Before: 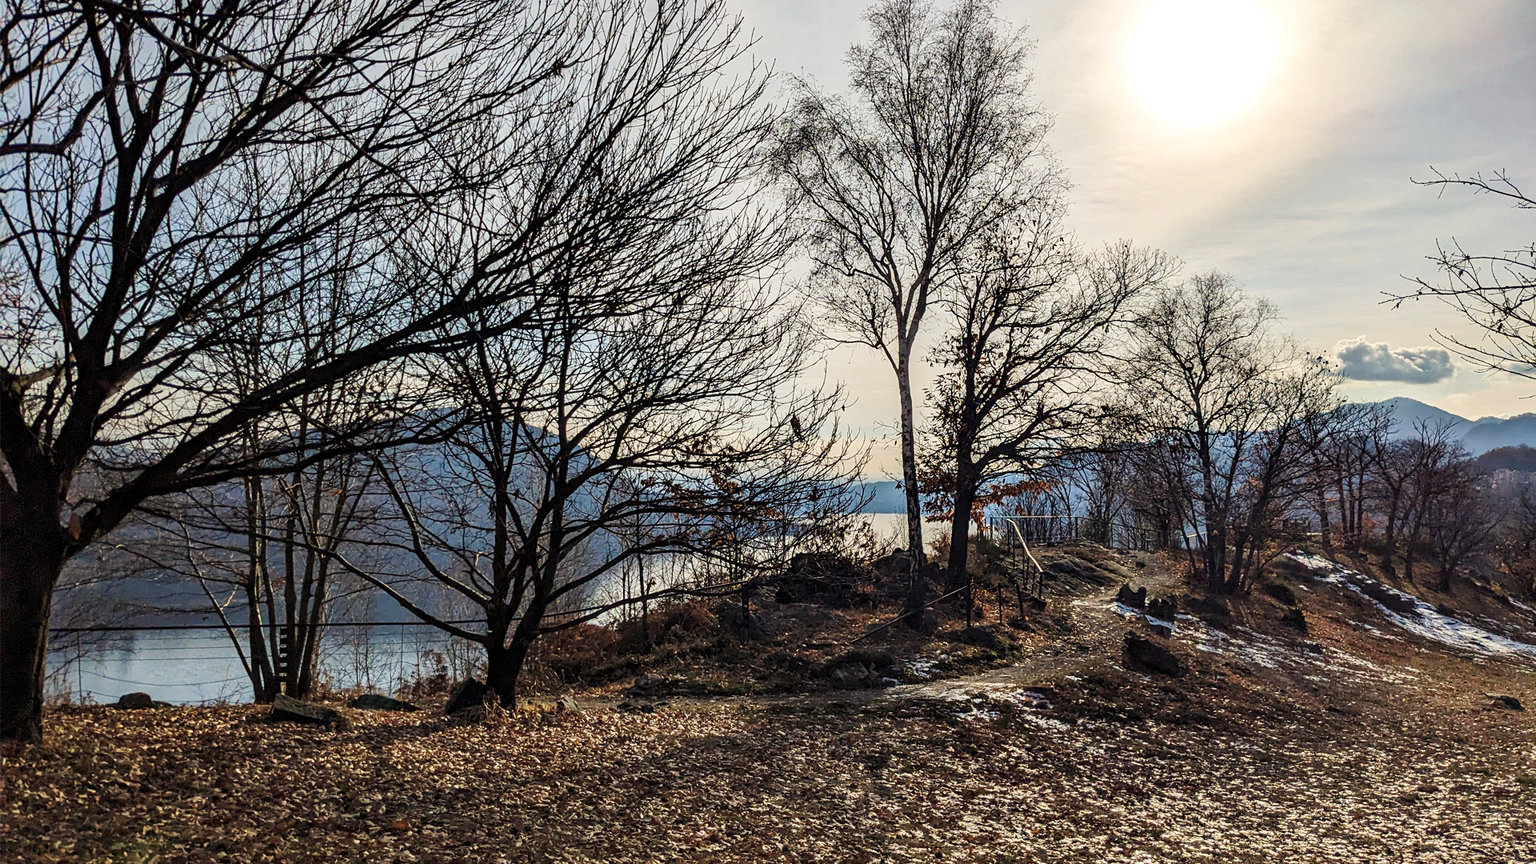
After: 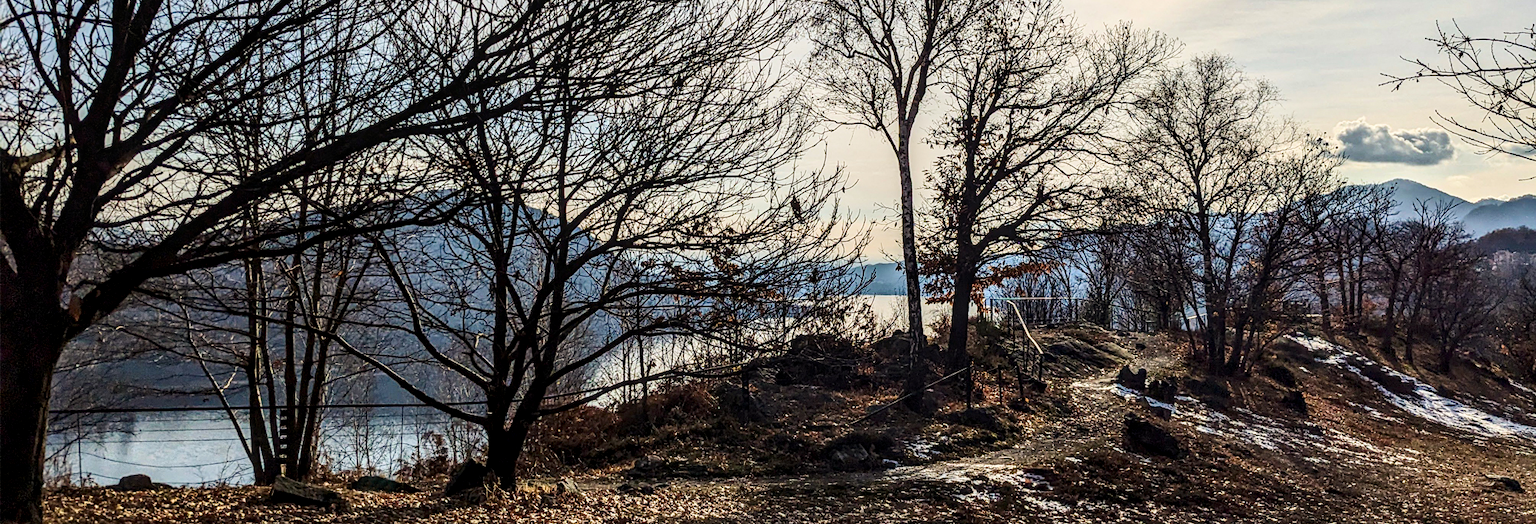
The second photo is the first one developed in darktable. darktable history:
local contrast: detail 130%
crop and rotate: top 25.357%, bottom 13.942%
contrast brightness saturation: contrast 0.22
